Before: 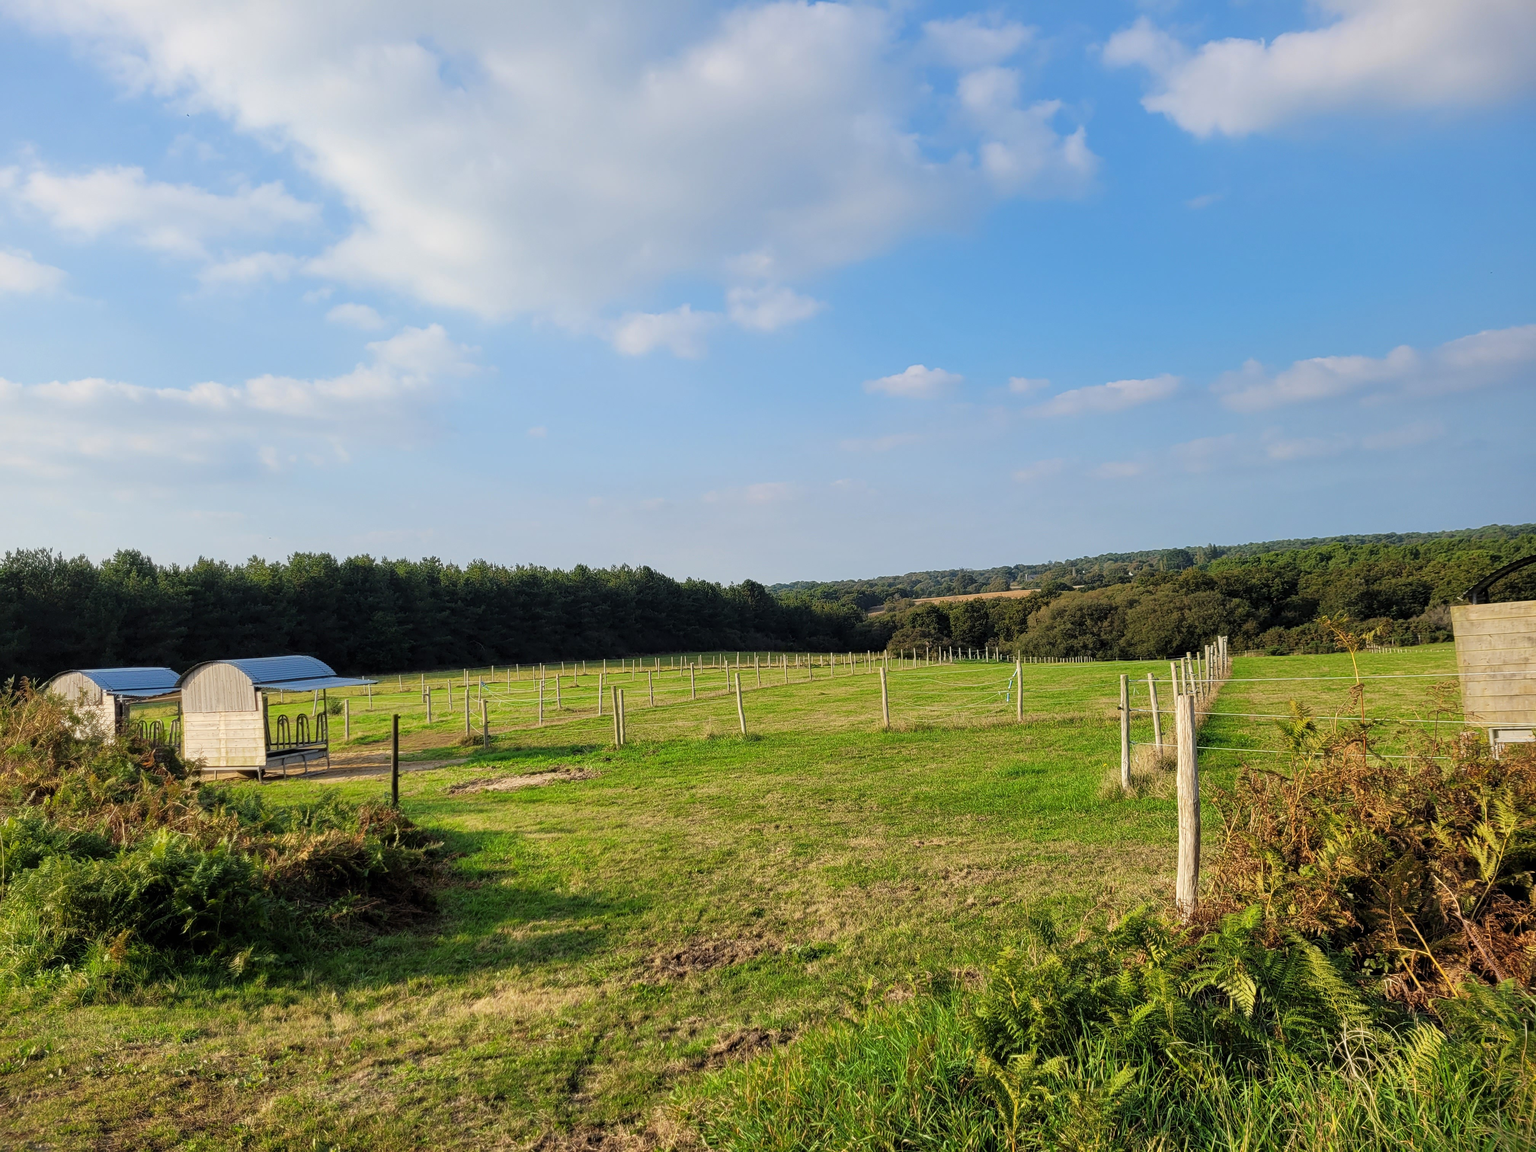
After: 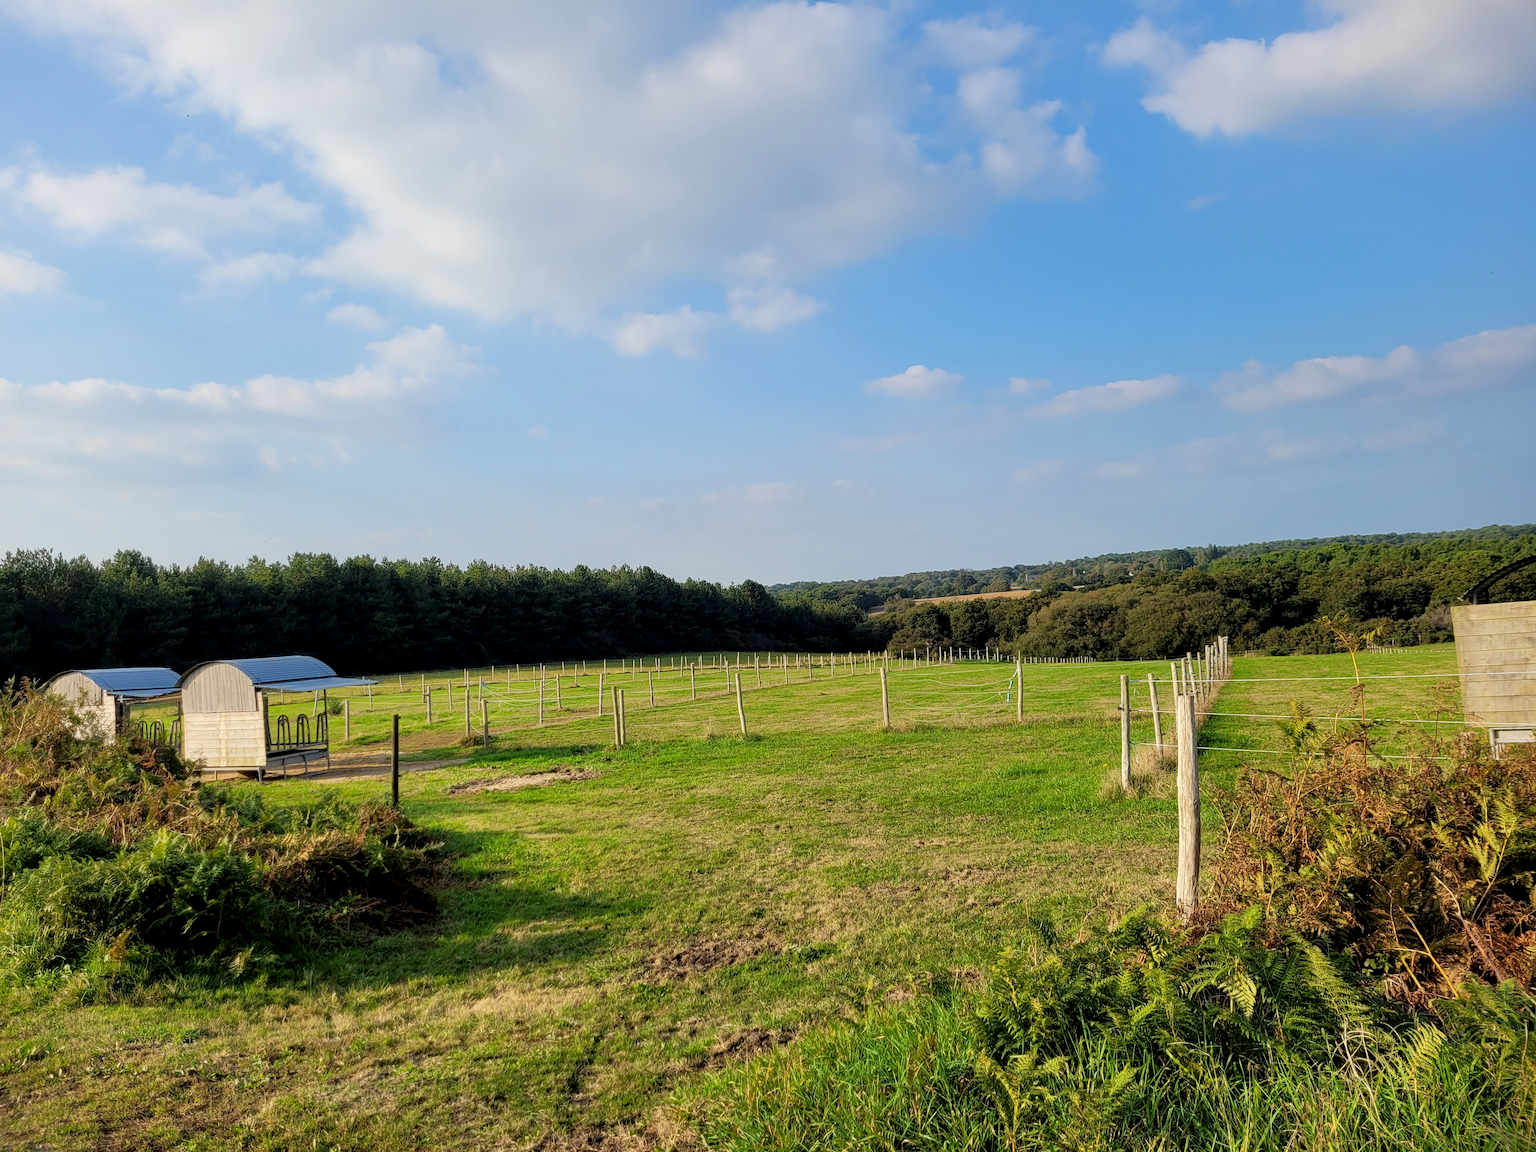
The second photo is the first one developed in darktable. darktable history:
exposure: black level correction 0.005, exposure 0.017 EV, compensate highlight preservation false
